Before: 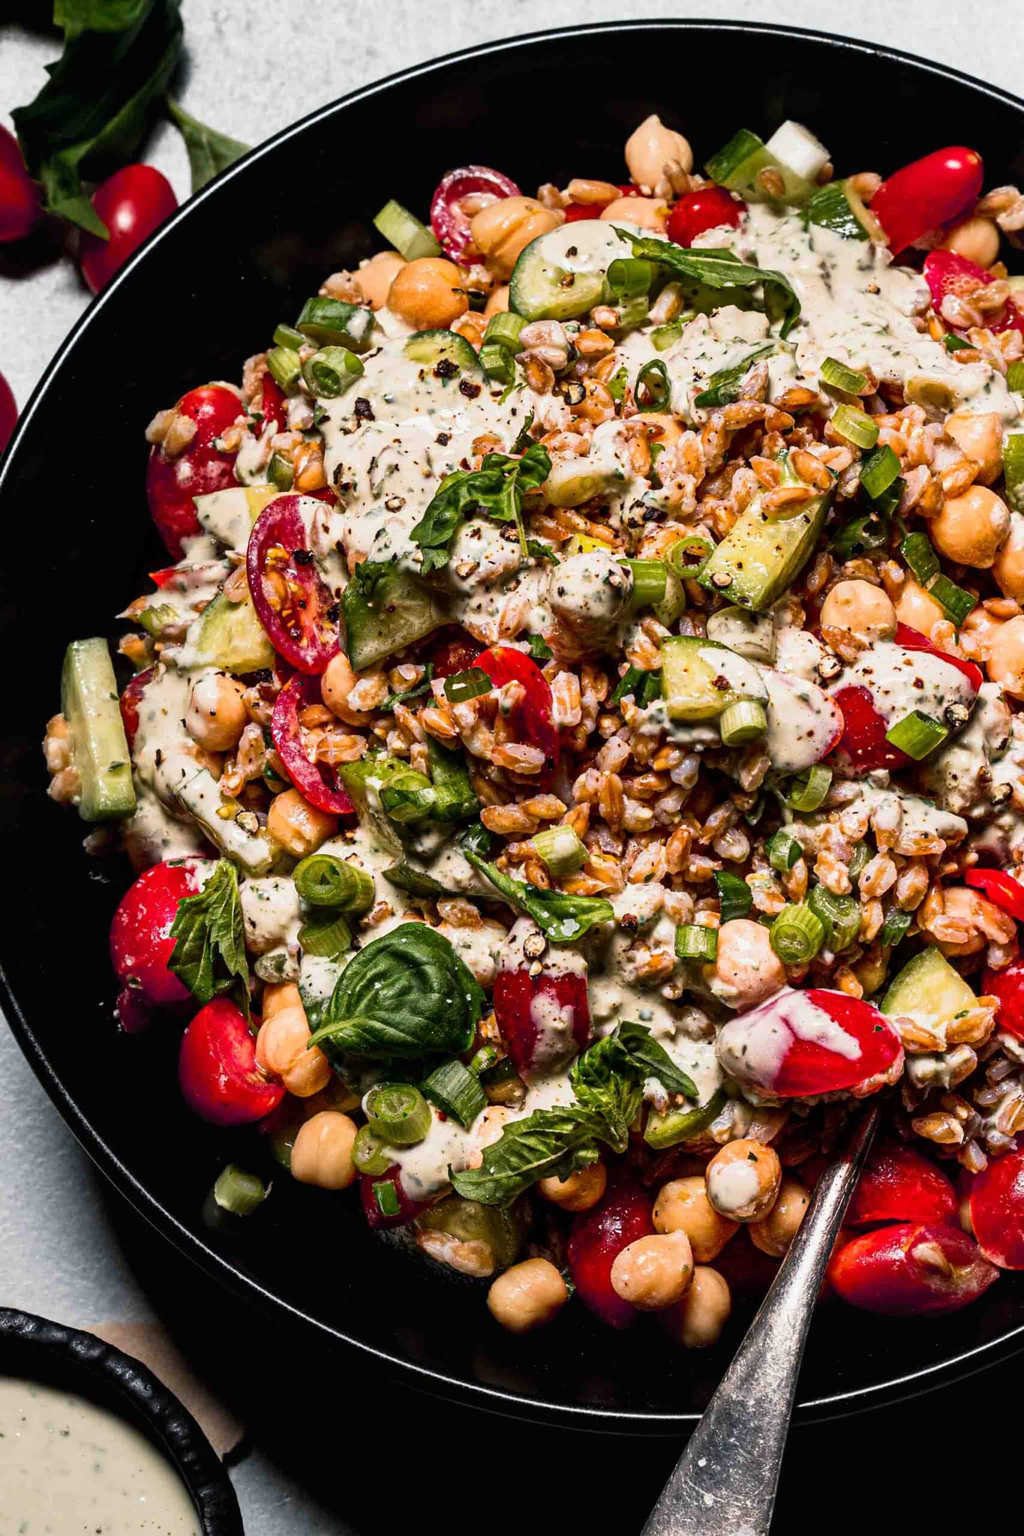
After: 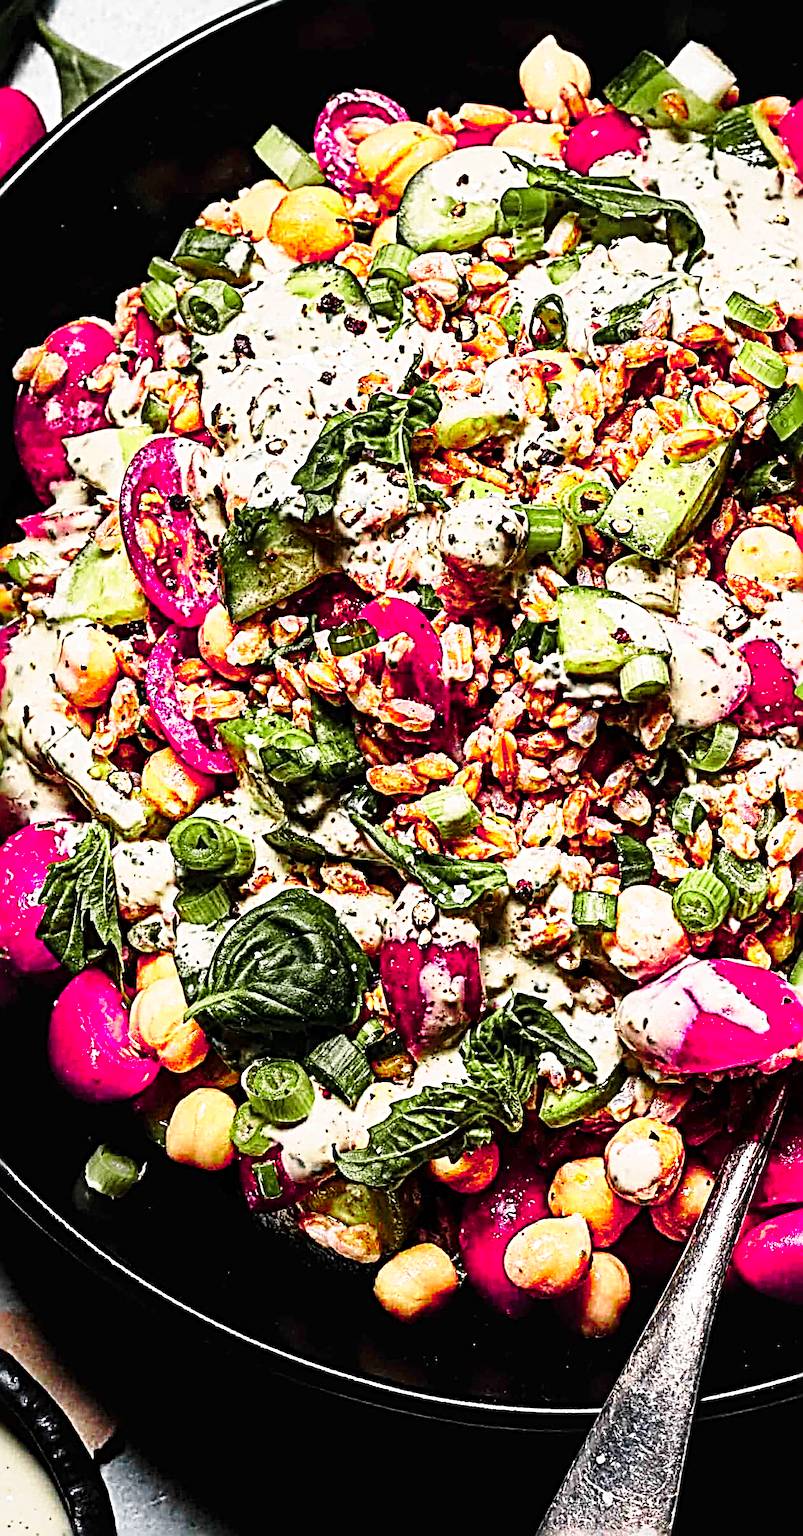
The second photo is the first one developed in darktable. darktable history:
base curve: curves: ch0 [(0, 0) (0.028, 0.03) (0.121, 0.232) (0.46, 0.748) (0.859, 0.968) (1, 1)], preserve colors none
sharpen: radius 4.03, amount 1.995
crop and rotate: left 13.155%, top 5.32%, right 12.62%
color zones: curves: ch0 [(0, 0.533) (0.126, 0.533) (0.234, 0.533) (0.368, 0.357) (0.5, 0.5) (0.625, 0.5) (0.74, 0.637) (0.875, 0.5)]; ch1 [(0.004, 0.708) (0.129, 0.662) (0.25, 0.5) (0.375, 0.331) (0.496, 0.396) (0.625, 0.649) (0.739, 0.26) (0.875, 0.5) (1, 0.478)]; ch2 [(0, 0.409) (0.132, 0.403) (0.236, 0.558) (0.379, 0.448) (0.5, 0.5) (0.625, 0.5) (0.691, 0.39) (0.875, 0.5)]
